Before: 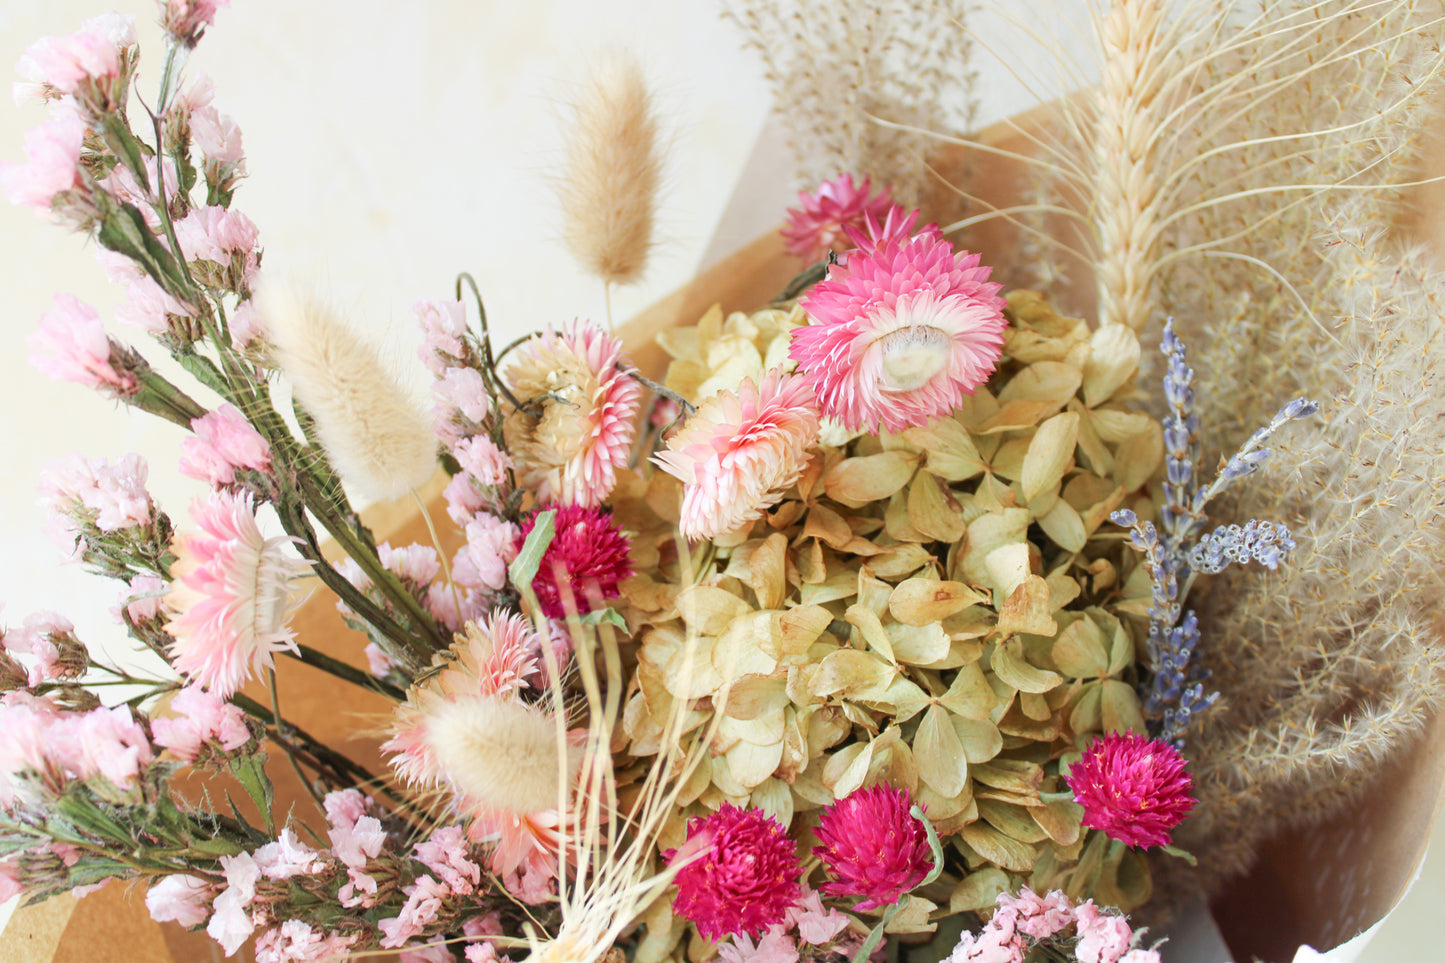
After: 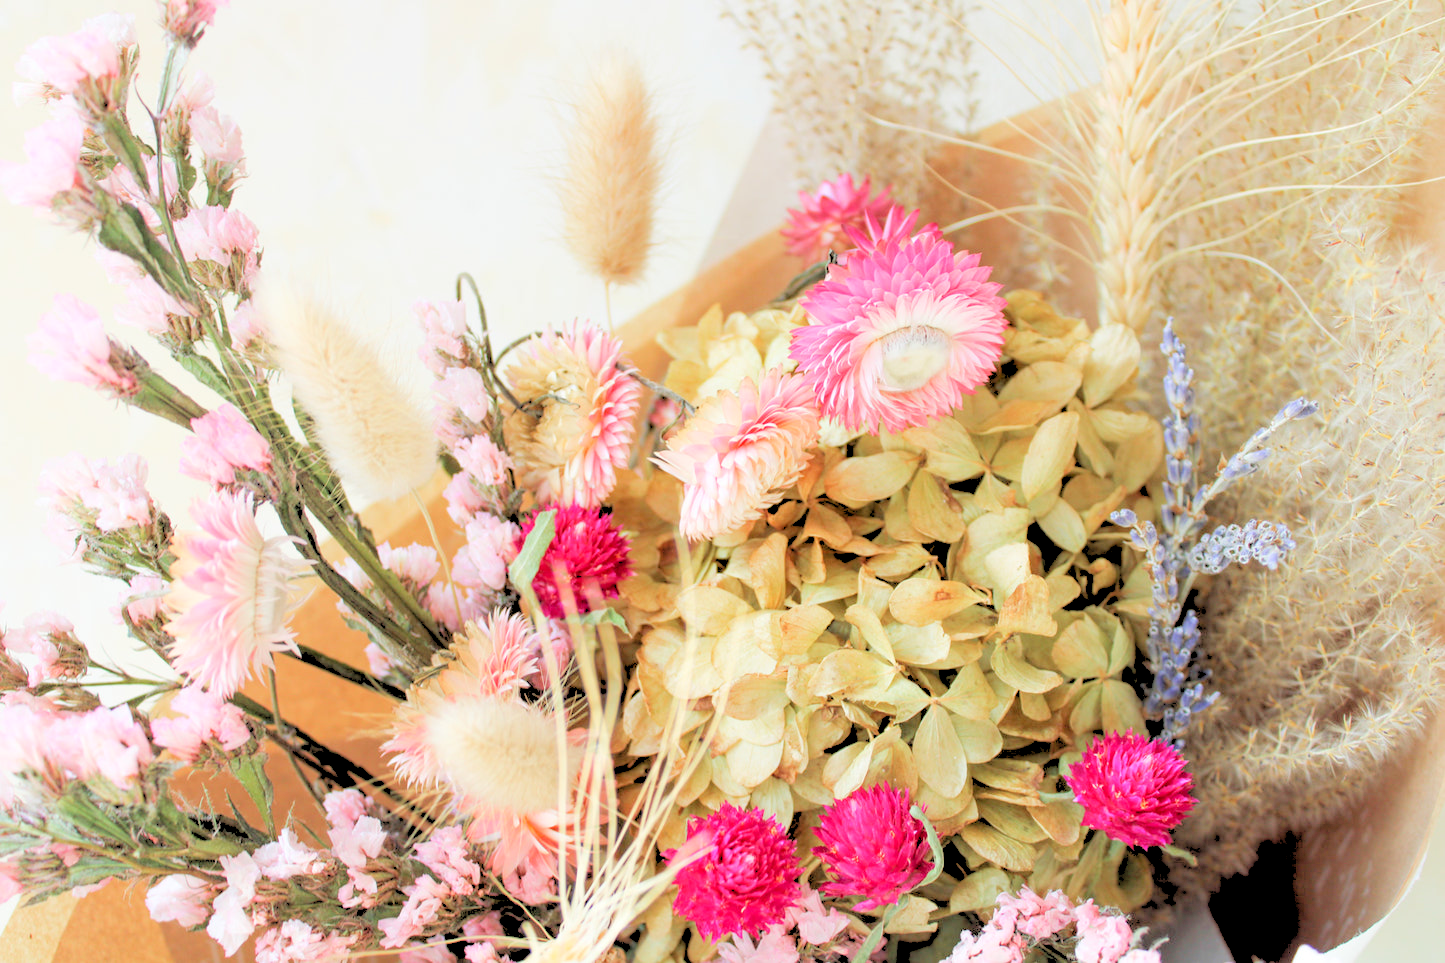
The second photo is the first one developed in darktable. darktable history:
levels: levels [0, 0.478, 1]
rgb levels: levels [[0.027, 0.429, 0.996], [0, 0.5, 1], [0, 0.5, 1]]
